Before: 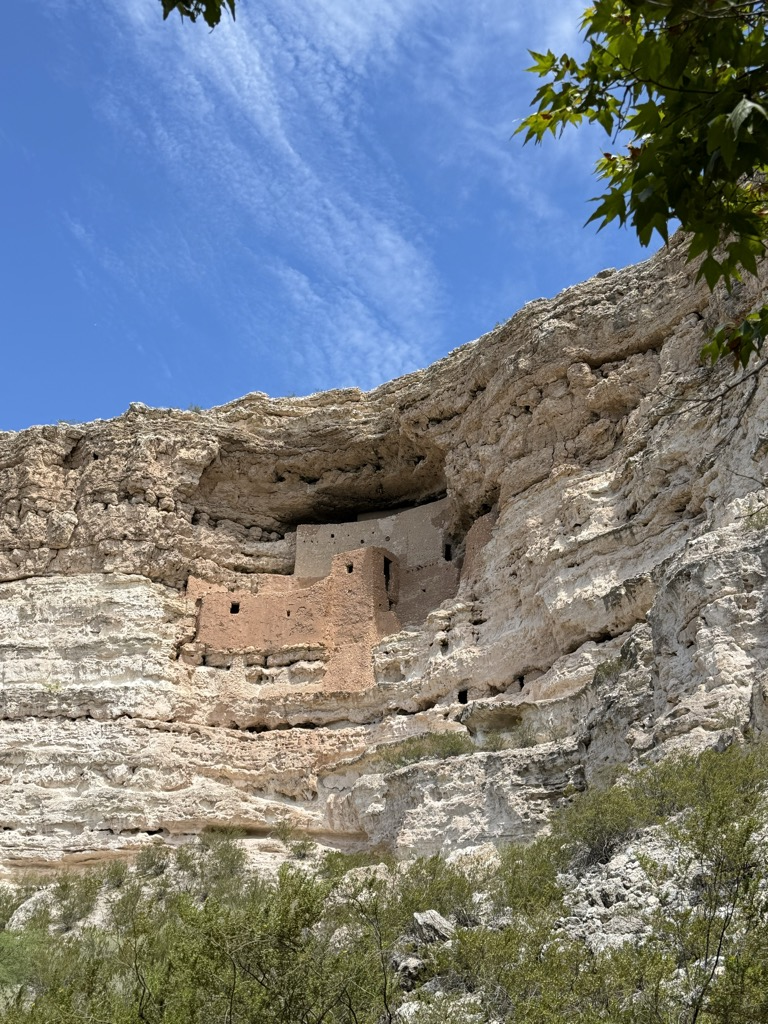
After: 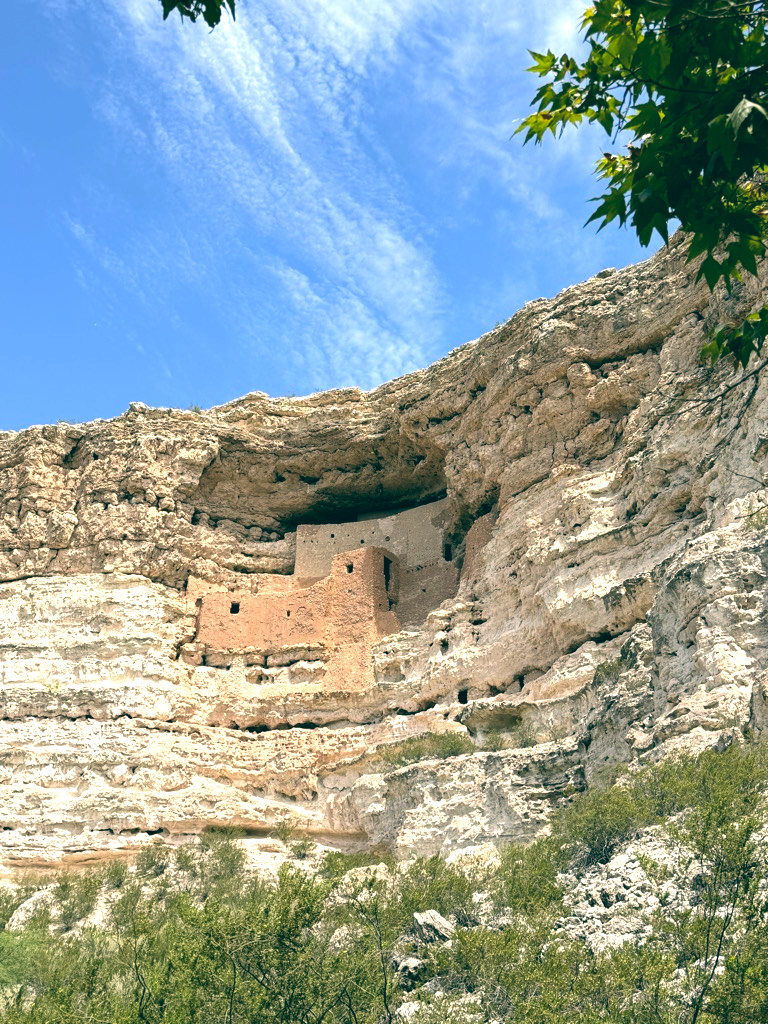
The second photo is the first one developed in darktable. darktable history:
exposure: exposure 0.722 EV, compensate highlight preservation false
color balance: lift [1.005, 0.99, 1.007, 1.01], gamma [1, 0.979, 1.011, 1.021], gain [0.923, 1.098, 1.025, 0.902], input saturation 90.45%, contrast 7.73%, output saturation 105.91%
